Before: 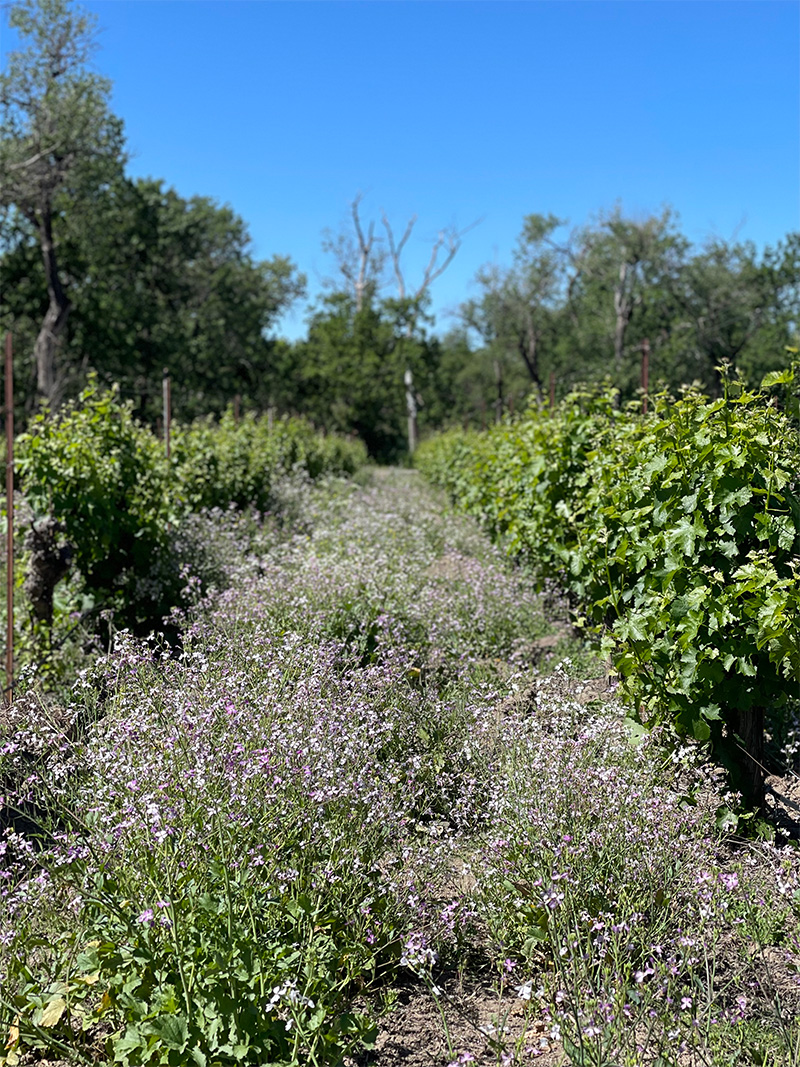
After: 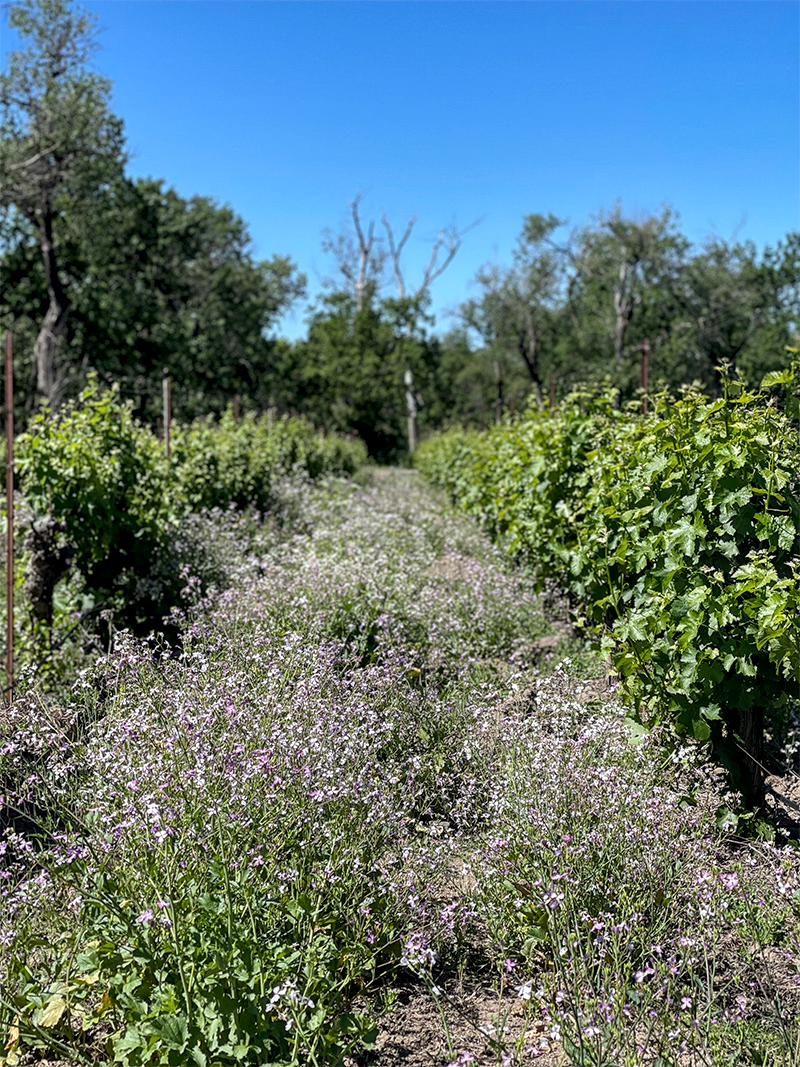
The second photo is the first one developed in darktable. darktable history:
shadows and highlights: low approximation 0.01, soften with gaussian
local contrast: detail 130%
